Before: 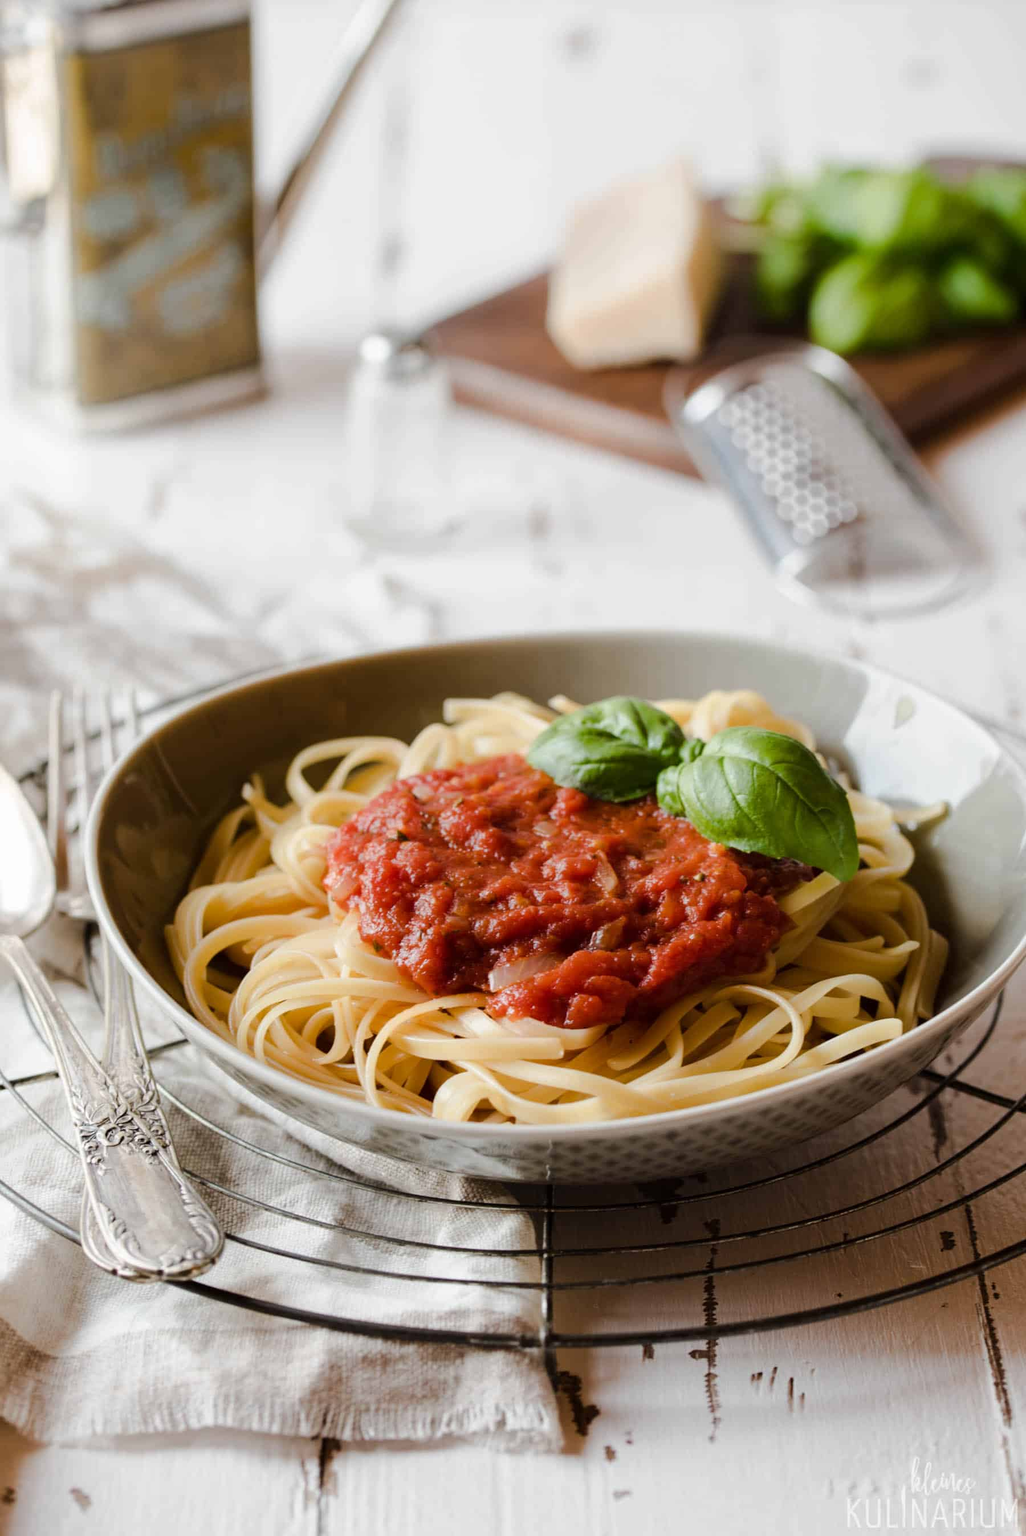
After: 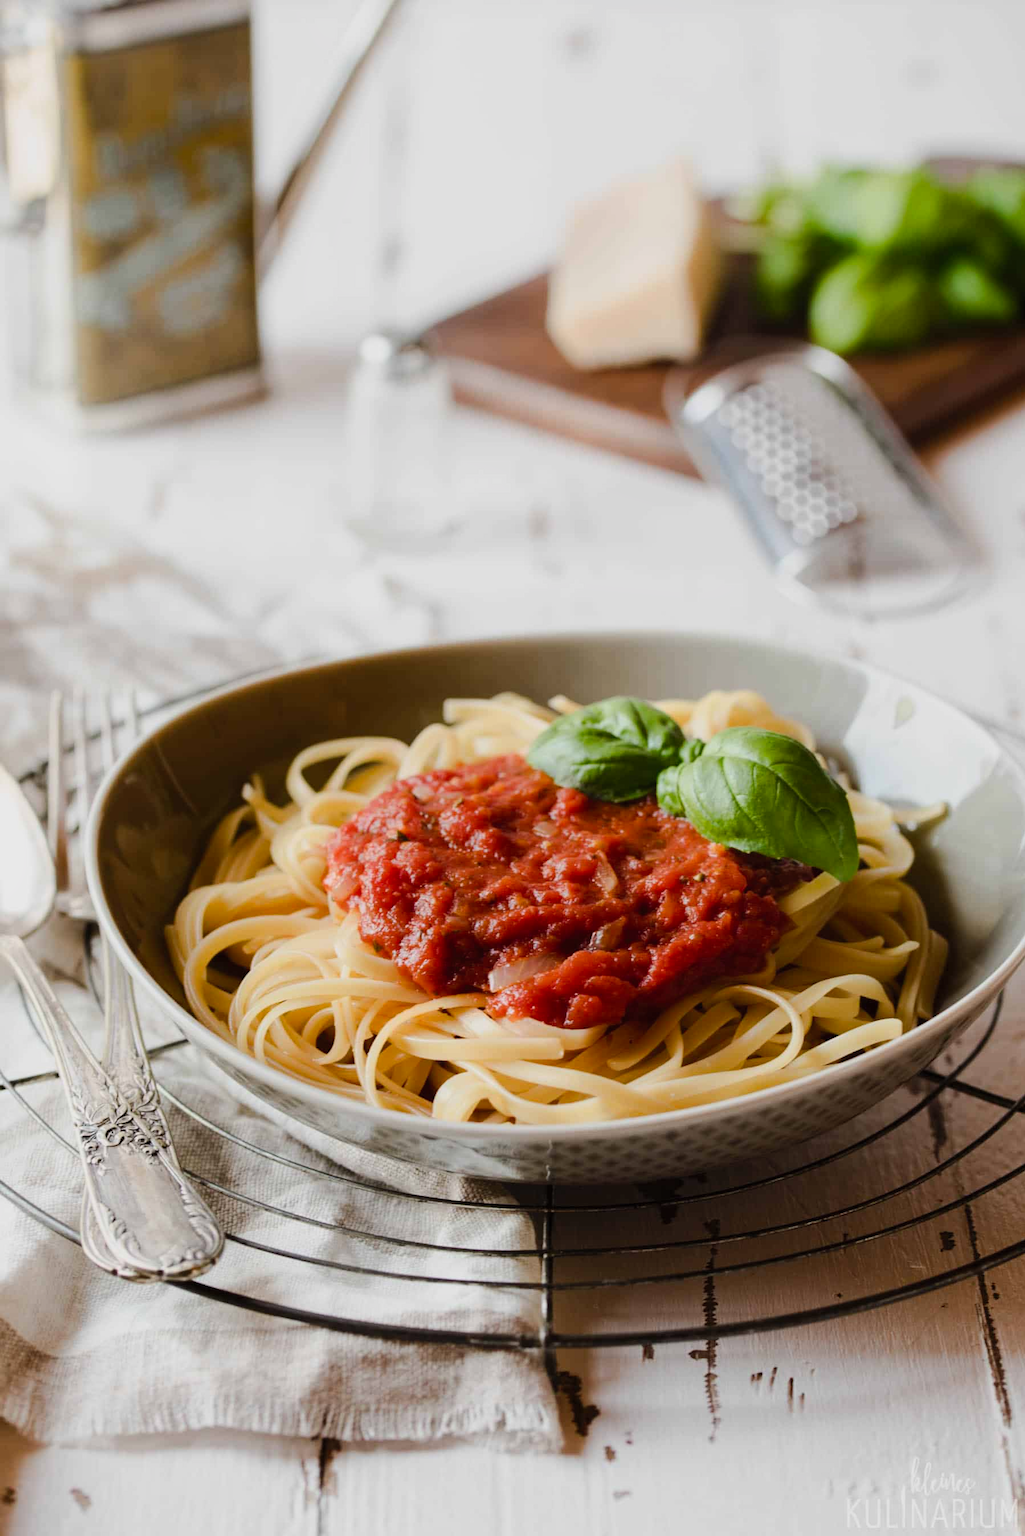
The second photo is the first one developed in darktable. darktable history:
exposure: exposure -0.591 EV, compensate highlight preservation false
tone equalizer: mask exposure compensation -0.512 EV
contrast brightness saturation: contrast 0.2, brightness 0.161, saturation 0.22
